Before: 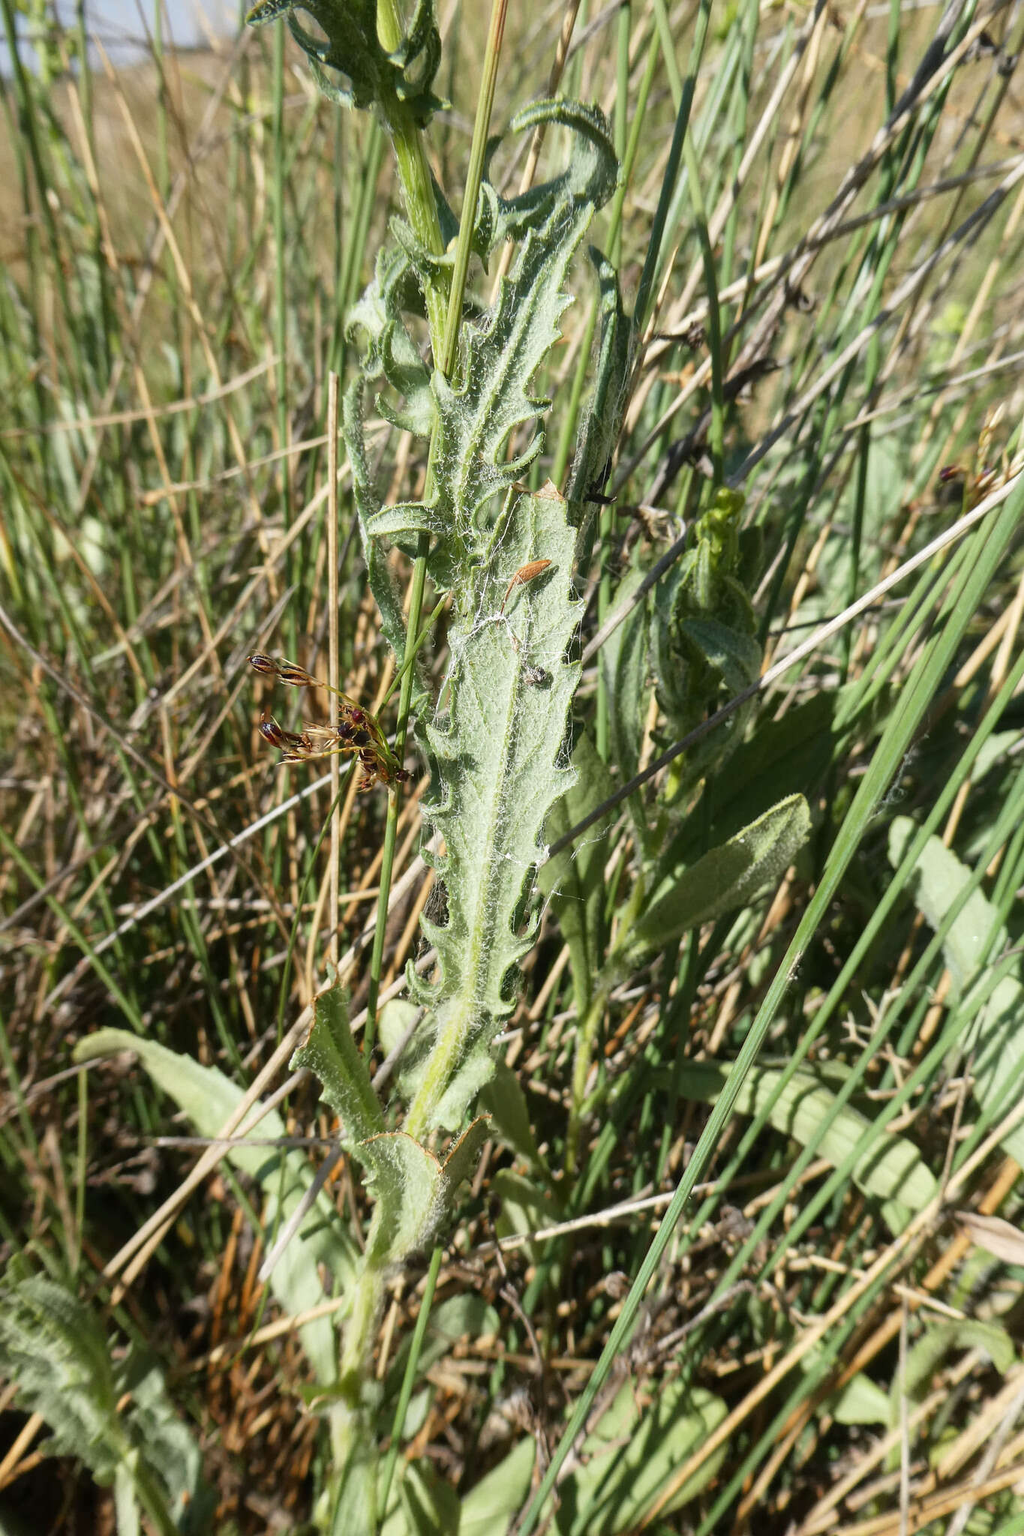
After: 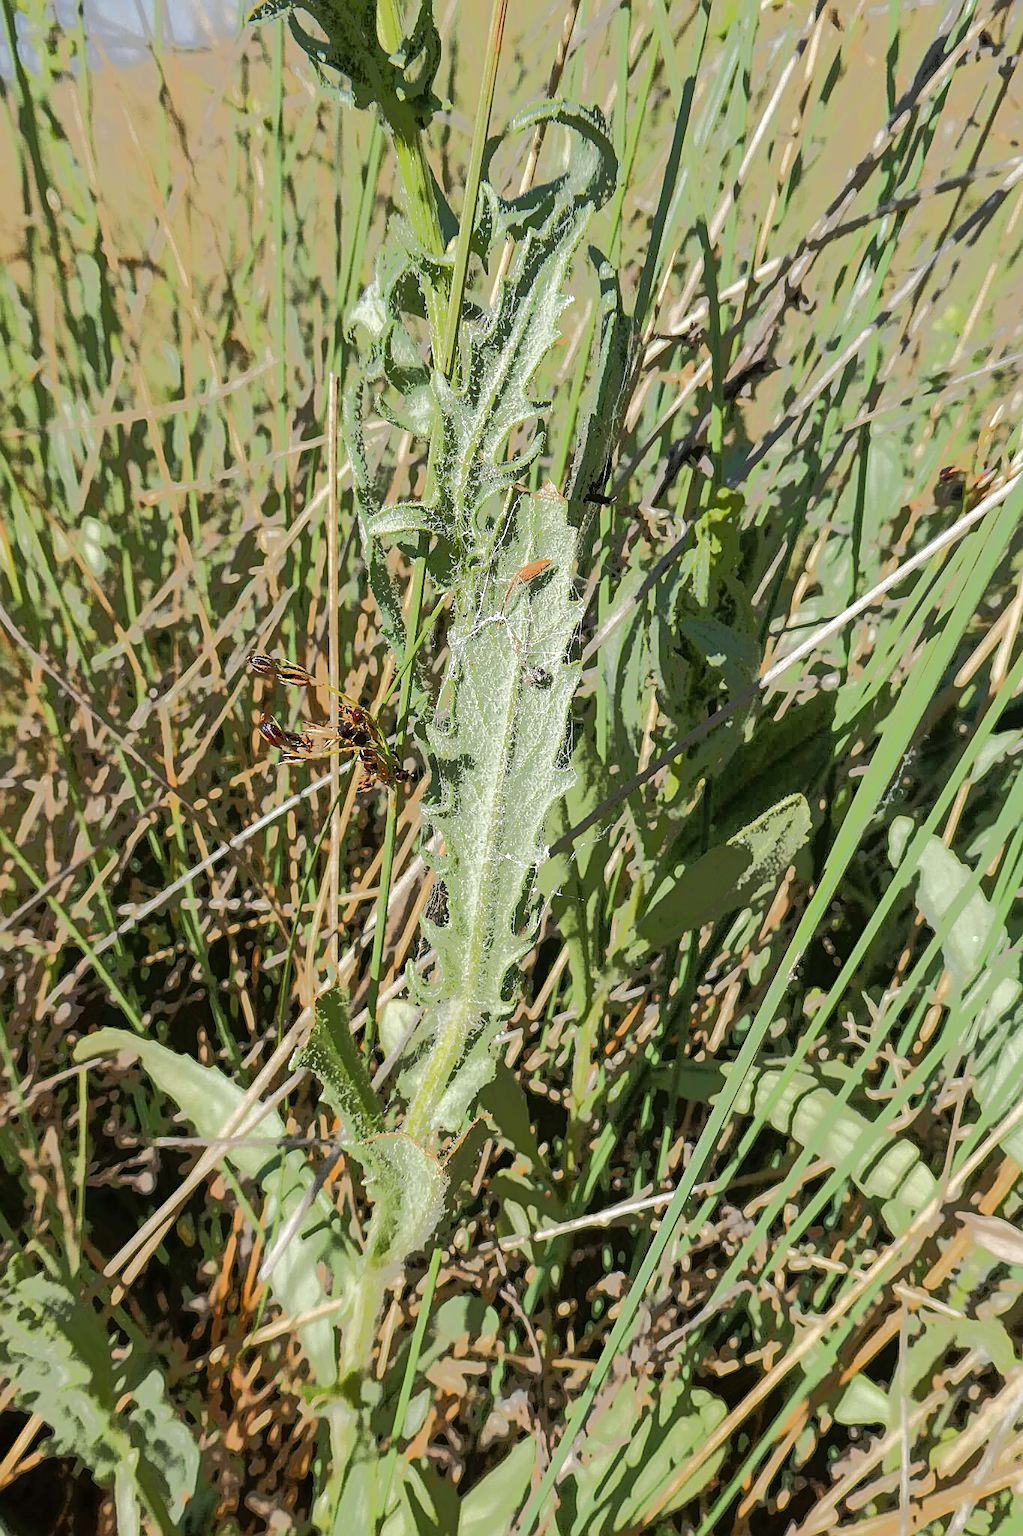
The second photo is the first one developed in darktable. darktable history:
tone equalizer: -7 EV -0.651 EV, -6 EV 0.996 EV, -5 EV -0.47 EV, -4 EV 0.441 EV, -3 EV 0.429 EV, -2 EV 0.129 EV, -1 EV -0.161 EV, +0 EV -0.42 EV, edges refinement/feathering 500, mask exposure compensation -1.57 EV, preserve details no
sharpen: on, module defaults
